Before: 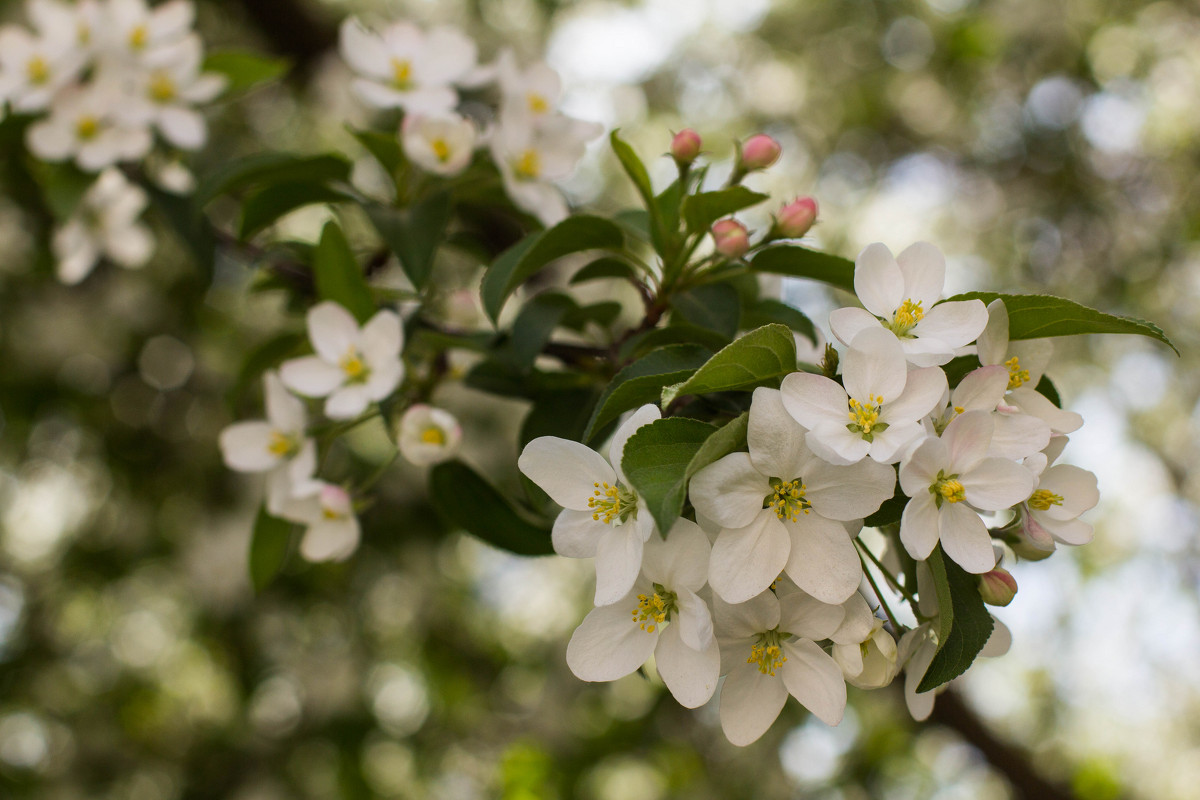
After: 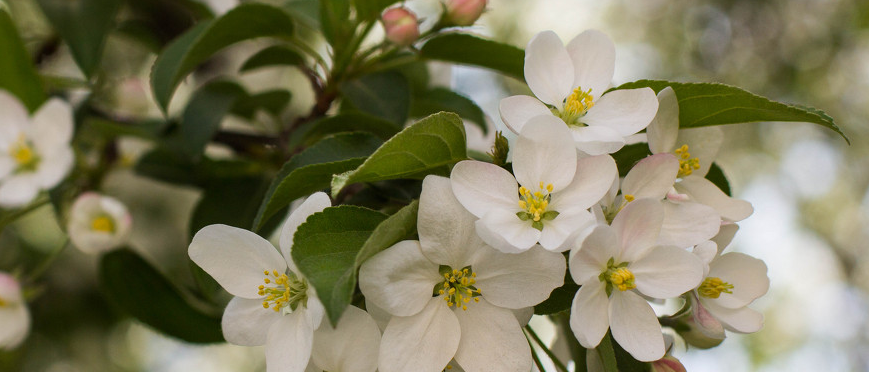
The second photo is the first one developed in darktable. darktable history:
crop and rotate: left 27.513%, top 26.684%, bottom 26.79%
